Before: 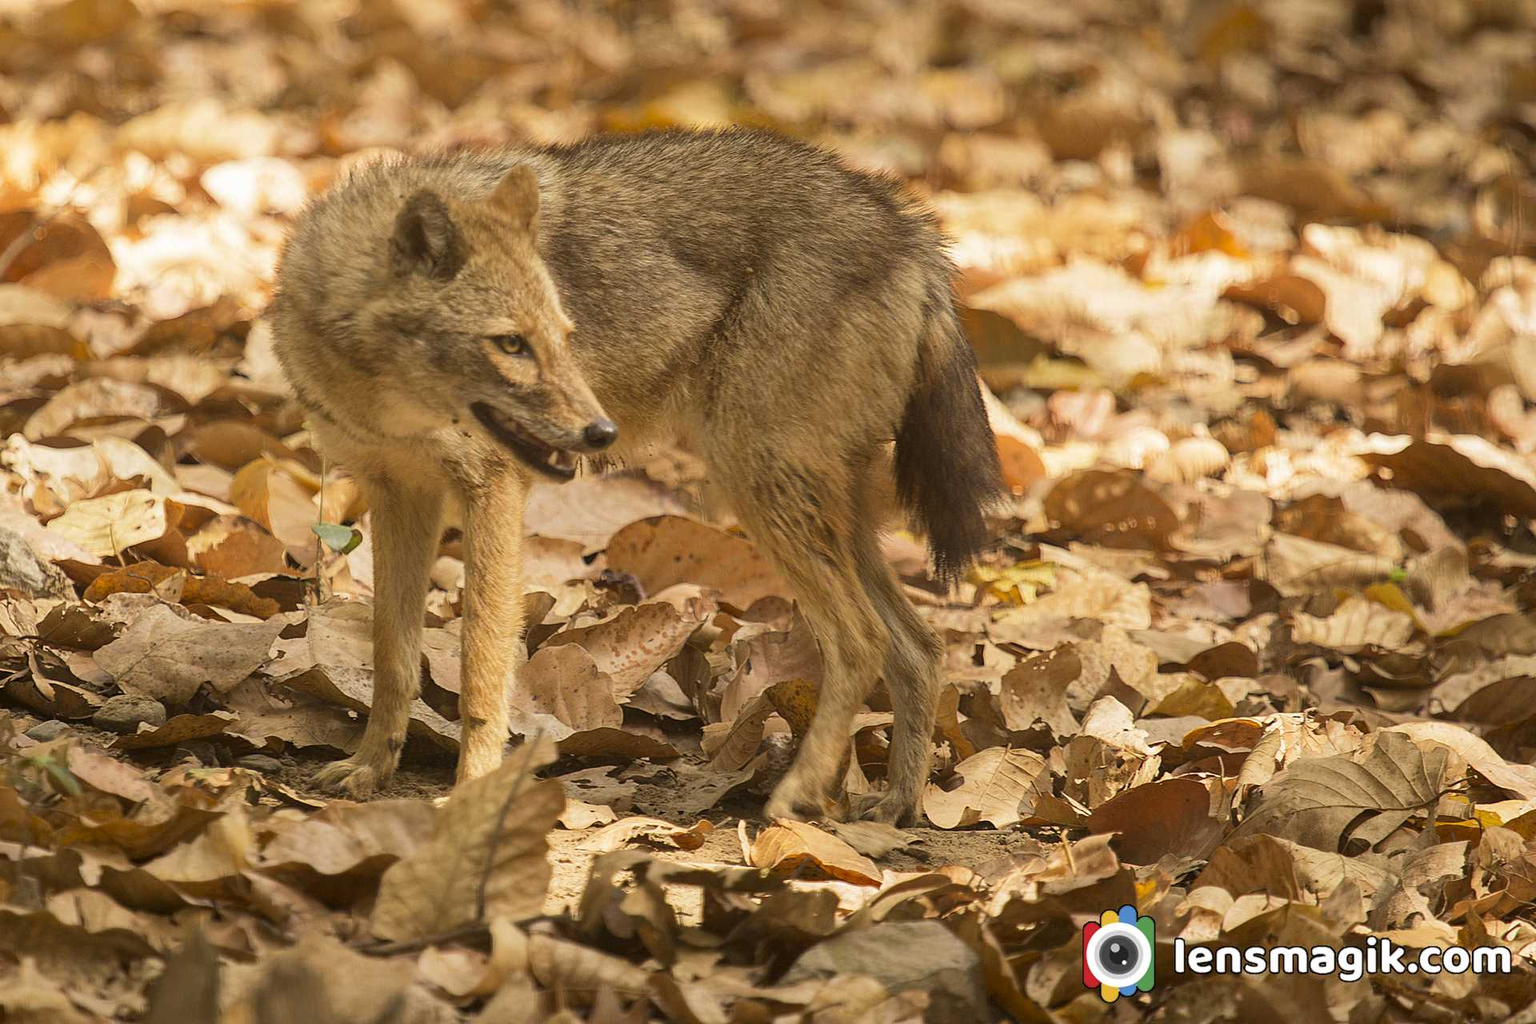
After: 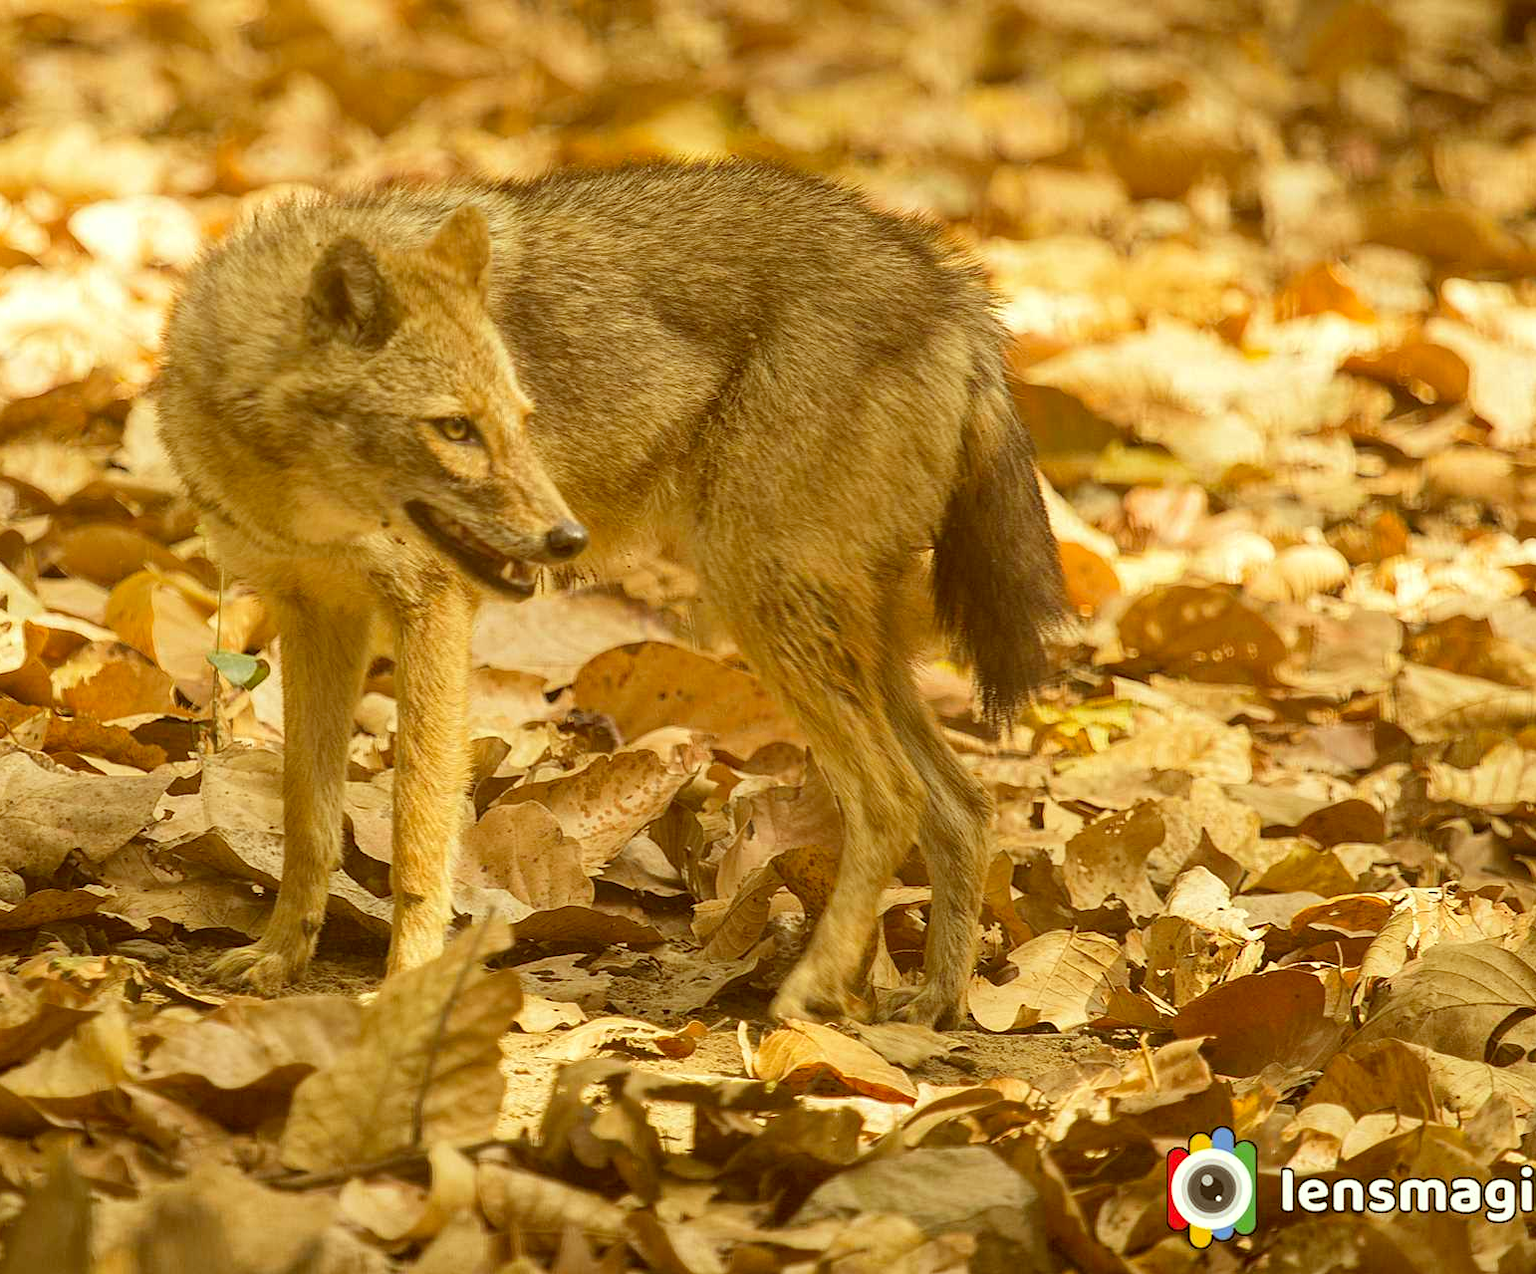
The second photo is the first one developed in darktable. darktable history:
local contrast: highlights 105%, shadows 97%, detail 120%, midtone range 0.2
color correction: highlights a* -6.05, highlights b* 9.15, shadows a* 10.74, shadows b* 23.26
contrast brightness saturation: brightness 0.095, saturation 0.191
crop and rotate: left 9.5%, right 10.183%
